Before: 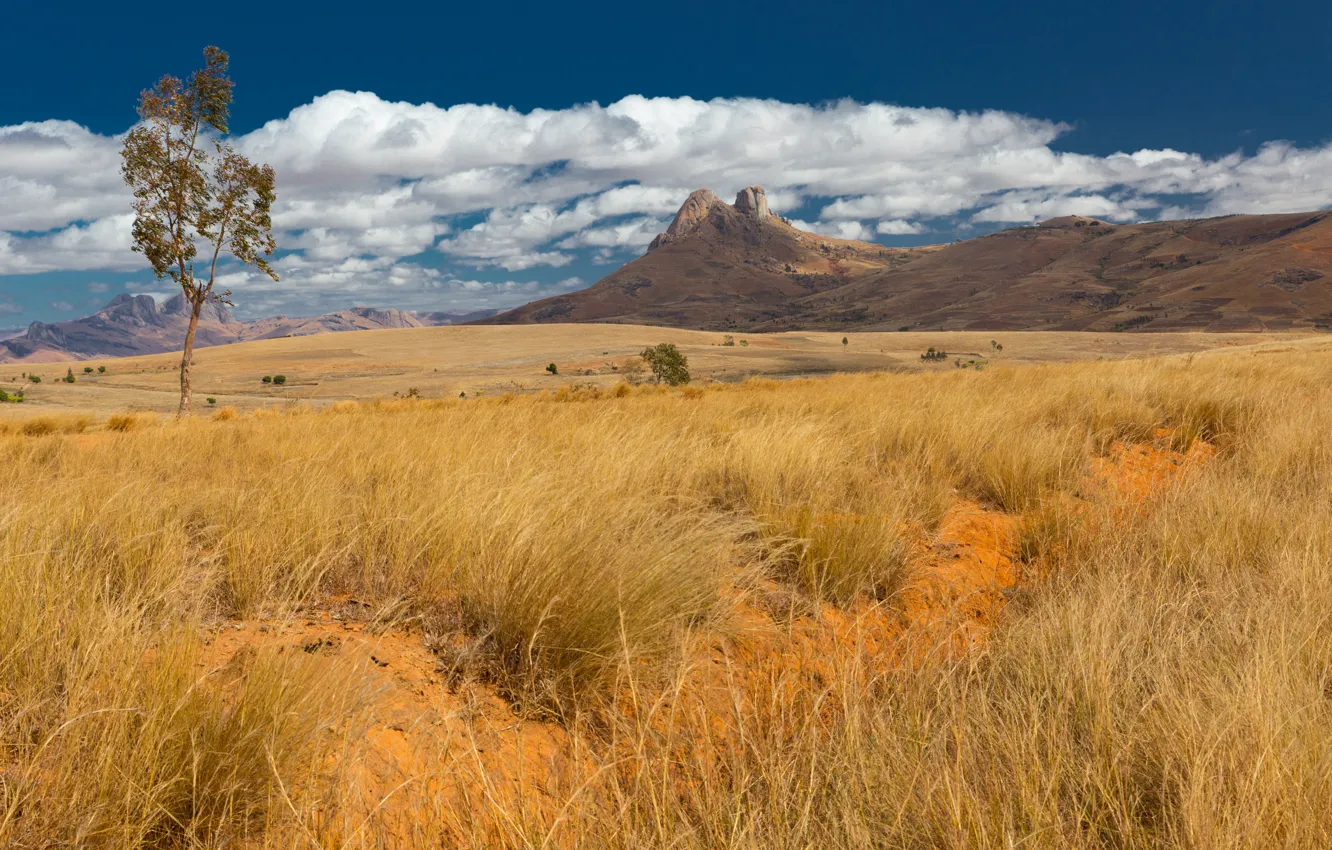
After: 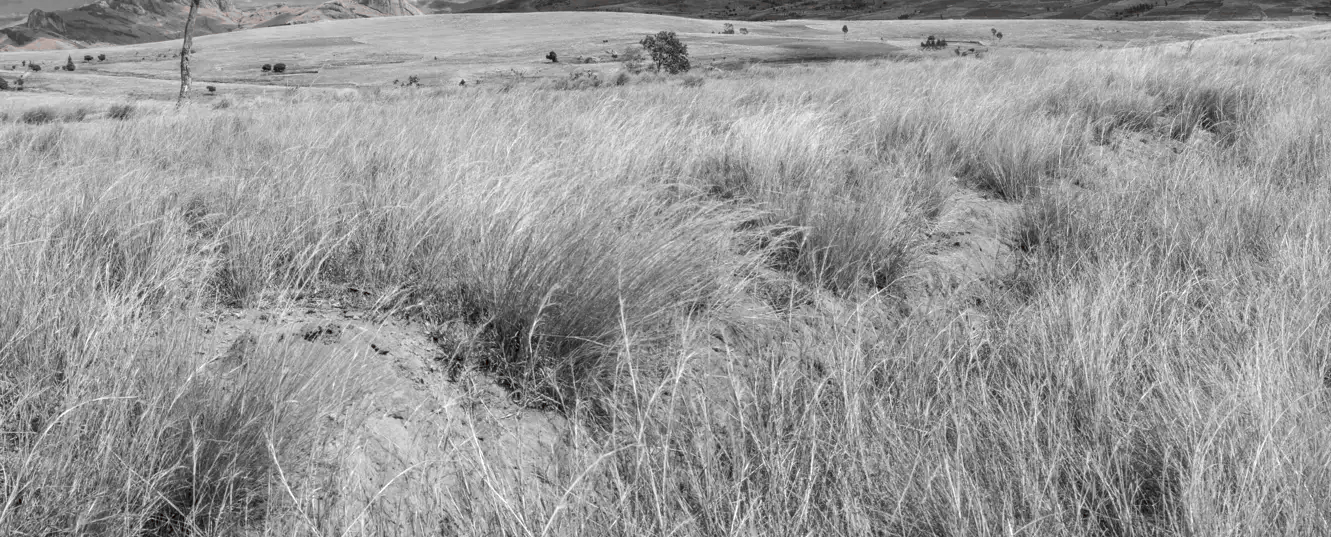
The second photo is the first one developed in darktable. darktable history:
color zones: curves: ch1 [(0, 0.006) (0.094, 0.285) (0.171, 0.001) (0.429, 0.001) (0.571, 0.003) (0.714, 0.004) (0.857, 0.004) (1, 0.006)], mix 33.83%
color balance rgb: shadows lift › luminance -7.366%, shadows lift › chroma 2.356%, shadows lift › hue 167.72°, linear chroma grading › shadows -1.962%, linear chroma grading › highlights -13.936%, linear chroma grading › global chroma -9.852%, linear chroma grading › mid-tones -10.172%, perceptual saturation grading › global saturation 29.396%, perceptual brilliance grading › global brilliance 9.396%
local contrast: detail 130%
crop and rotate: top 36.722%
